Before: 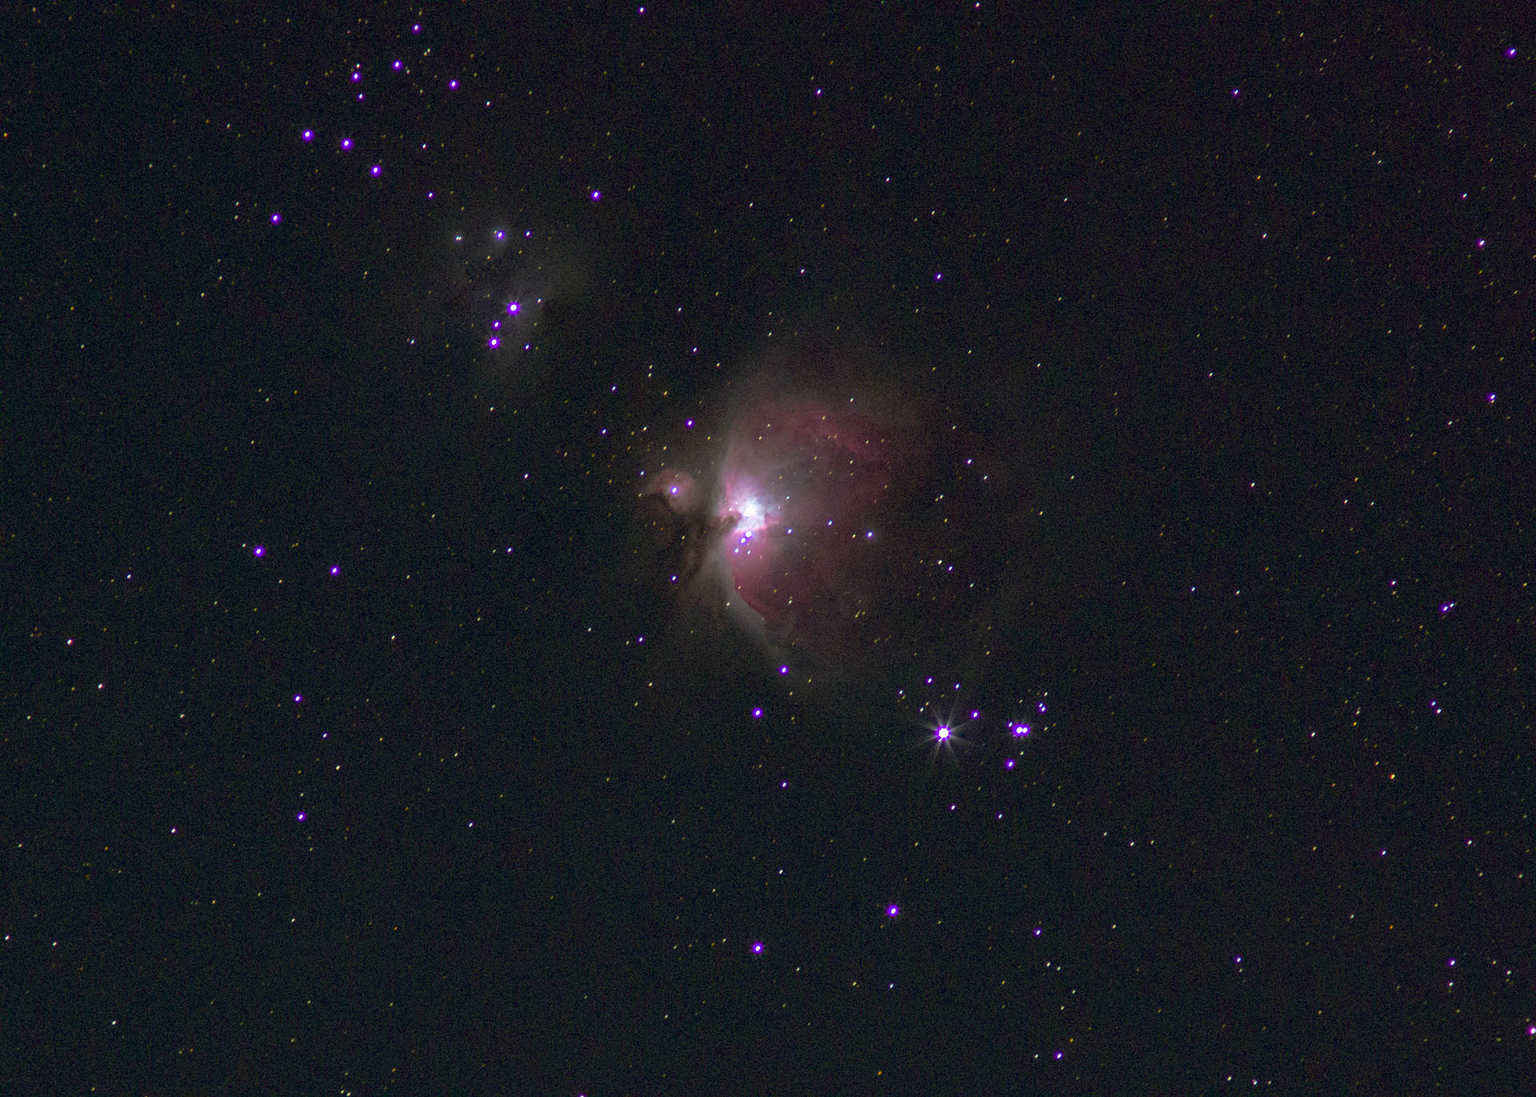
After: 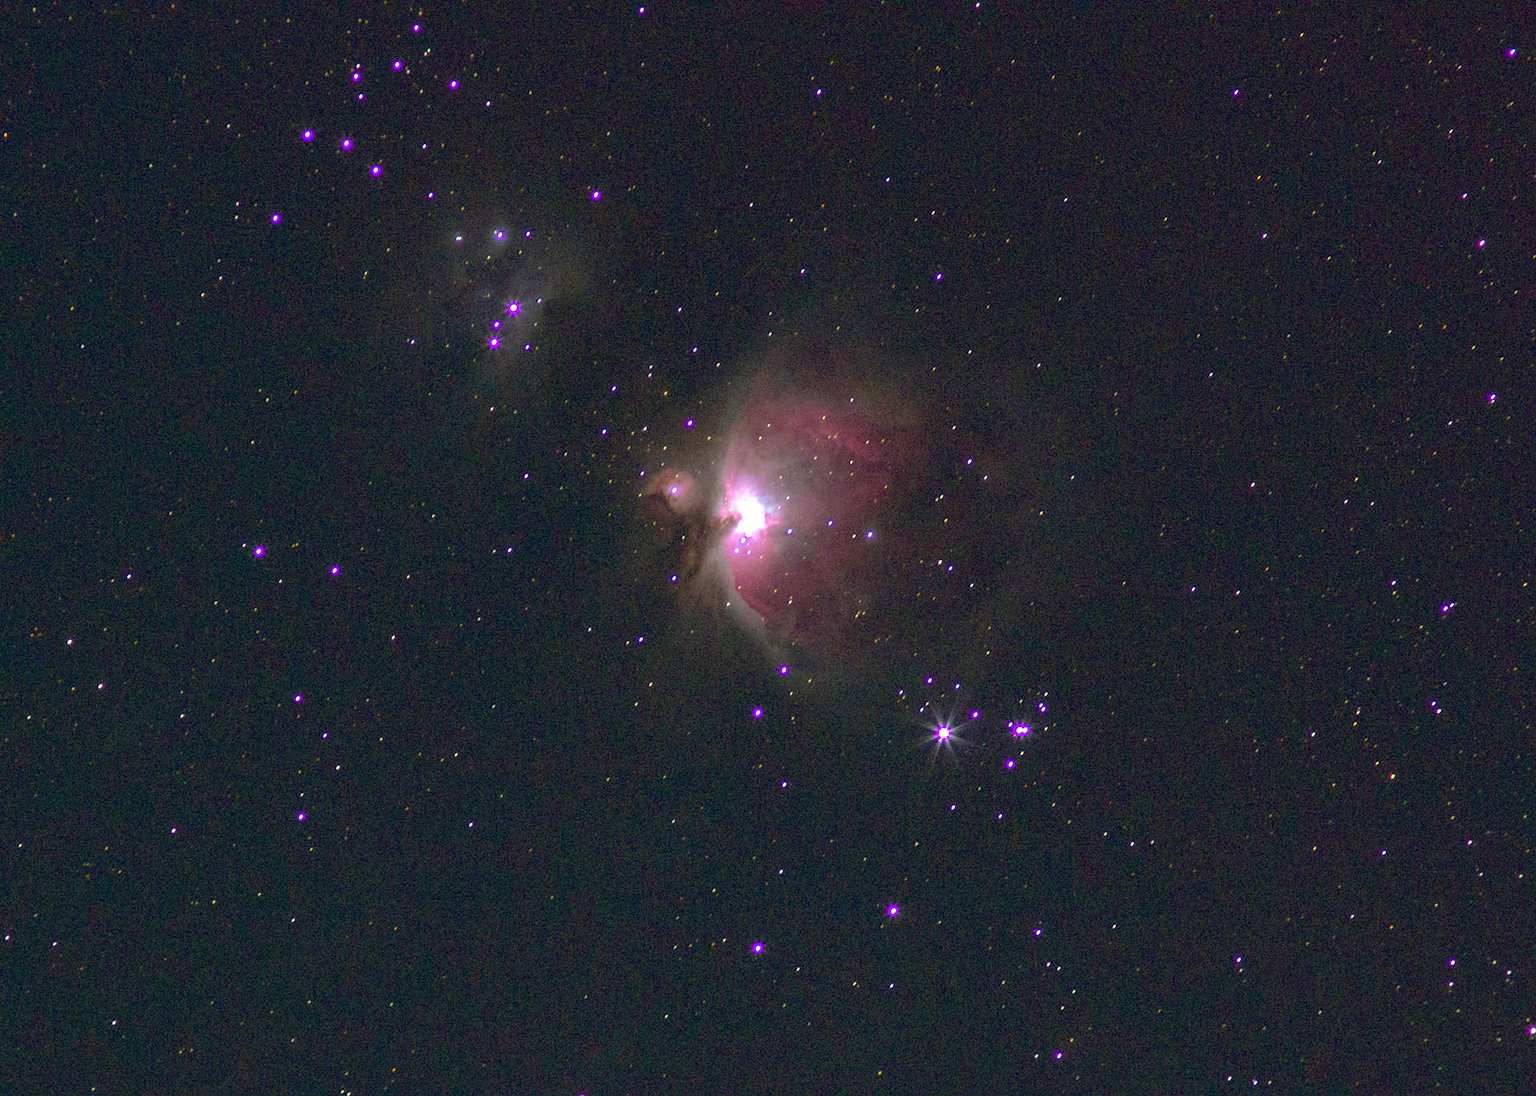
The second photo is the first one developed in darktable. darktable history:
velvia: on, module defaults
exposure: black level correction 0, exposure 0.877 EV, compensate exposure bias true, compensate highlight preservation false
